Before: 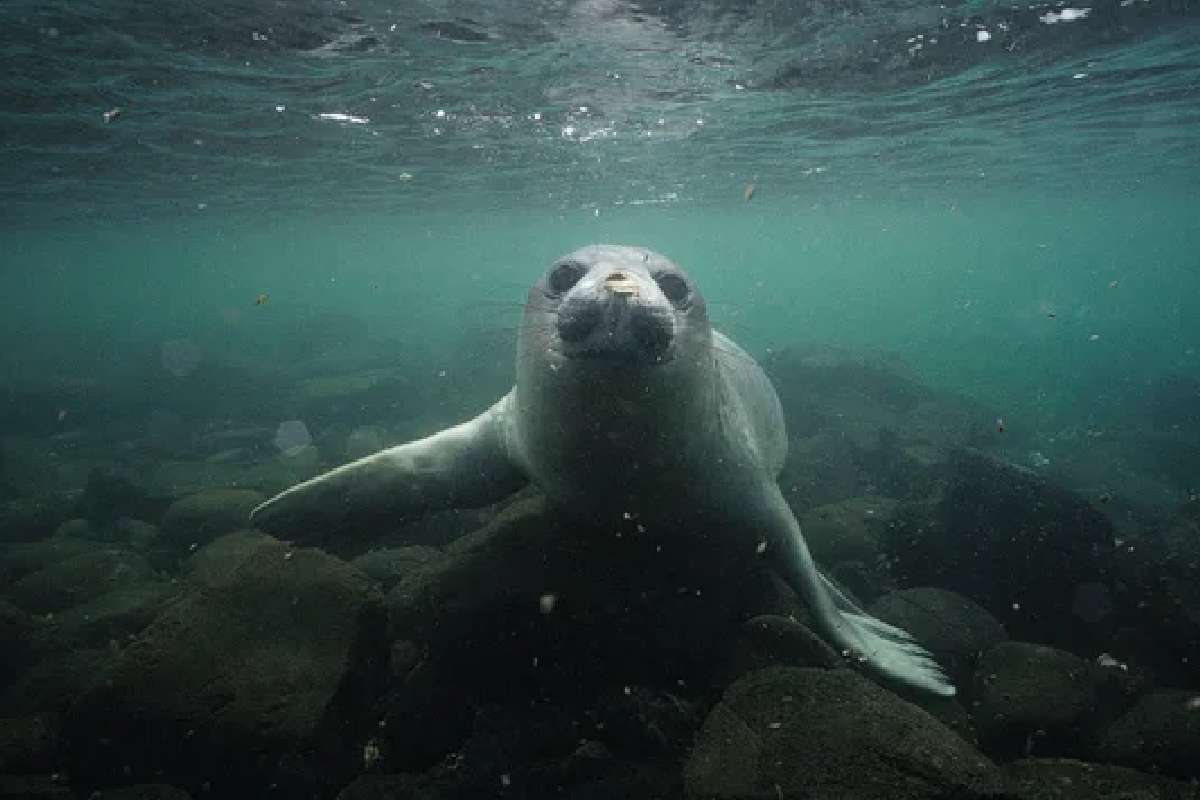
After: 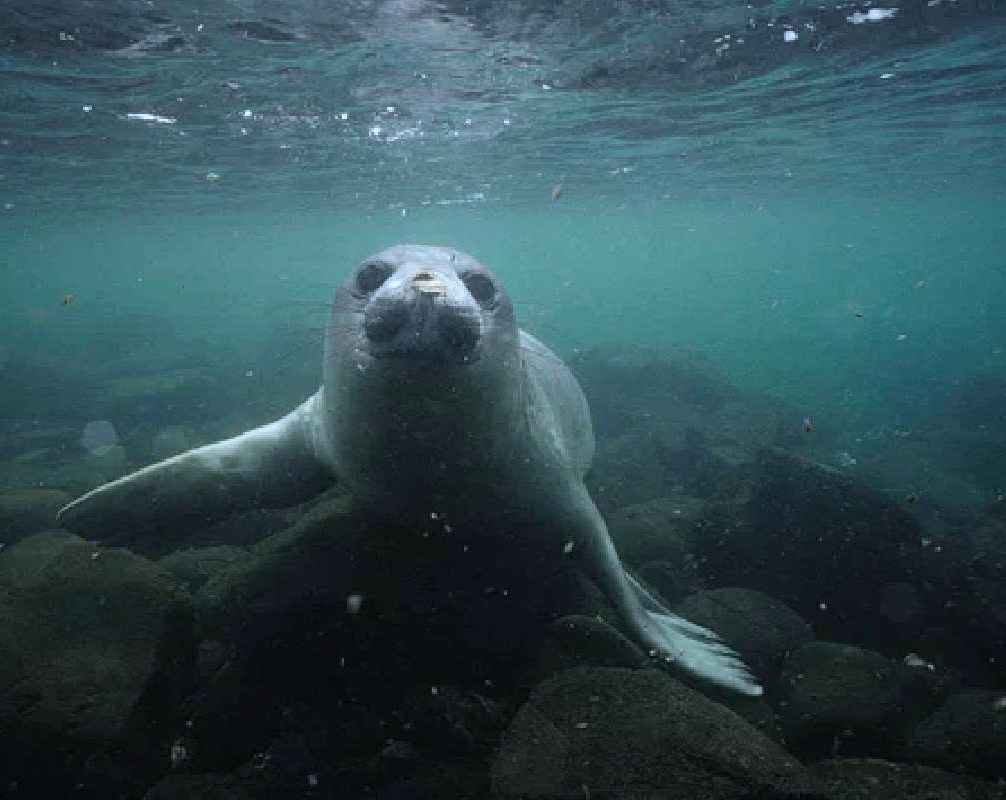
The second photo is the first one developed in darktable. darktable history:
white balance: red 0.931, blue 1.11
crop: left 16.145%
